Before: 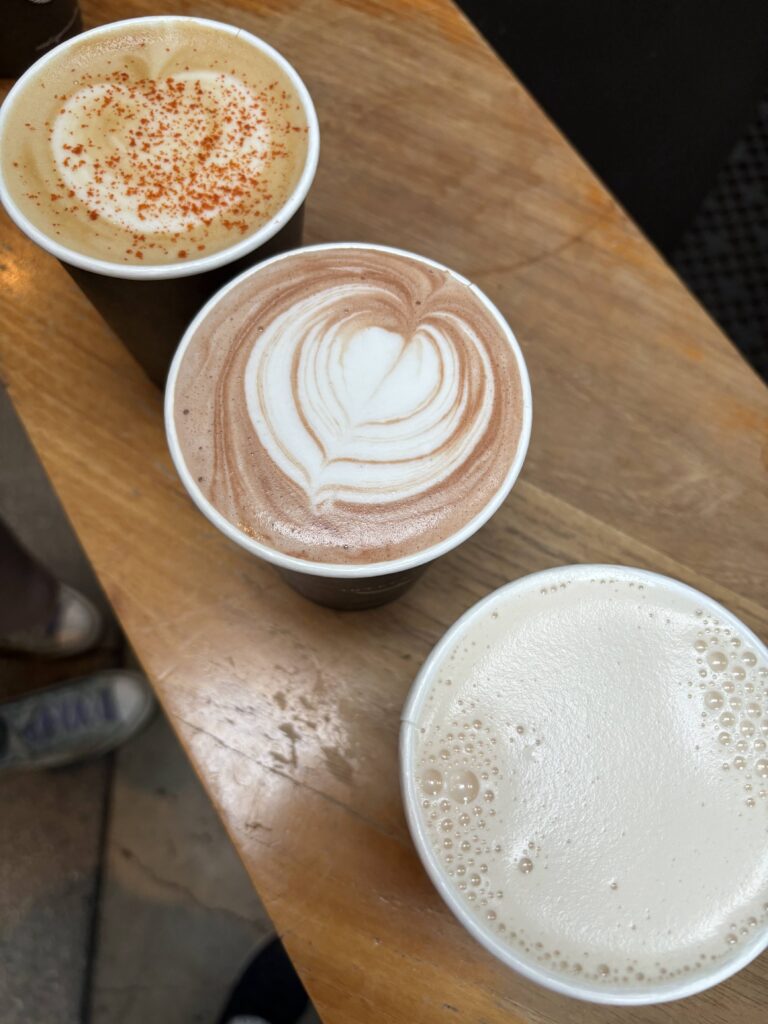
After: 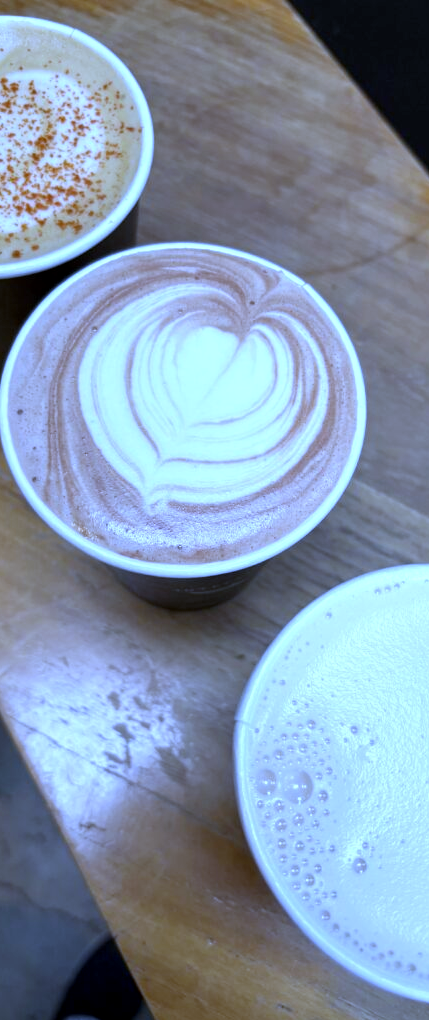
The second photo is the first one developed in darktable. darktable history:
white balance: red 0.766, blue 1.537
crop: left 21.674%, right 22.086%
exposure: black level correction 0.001, exposure 0.3 EV, compensate highlight preservation false
